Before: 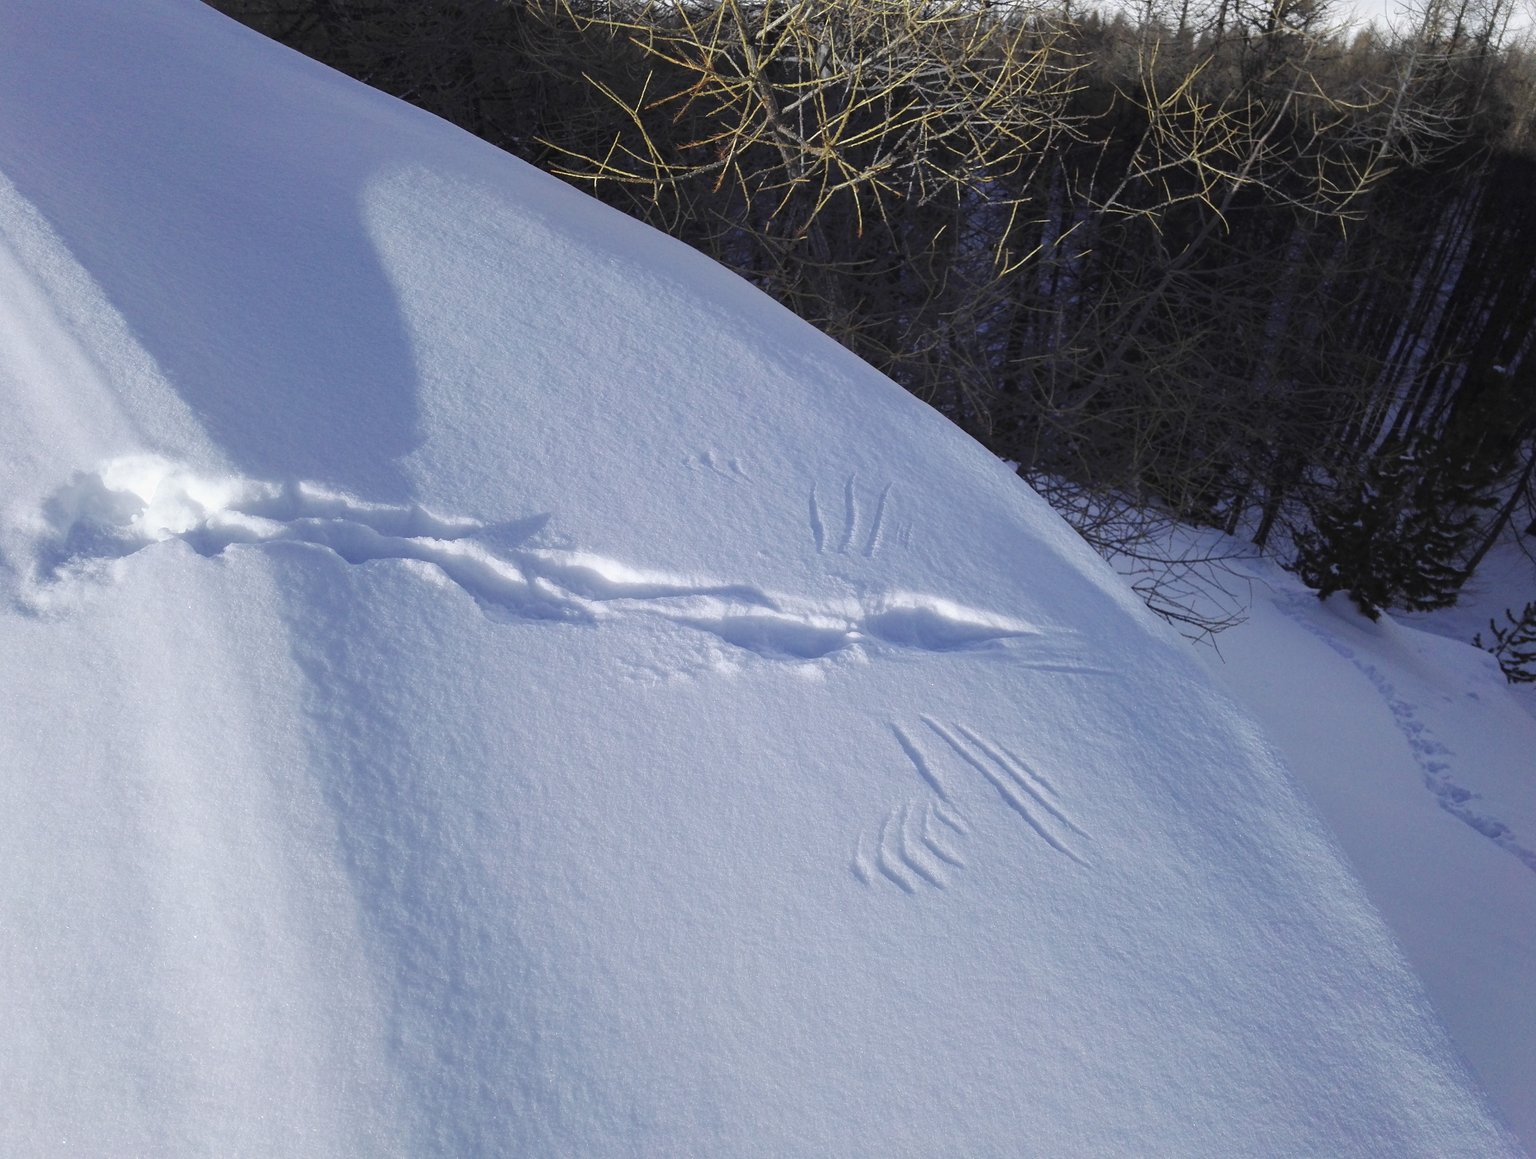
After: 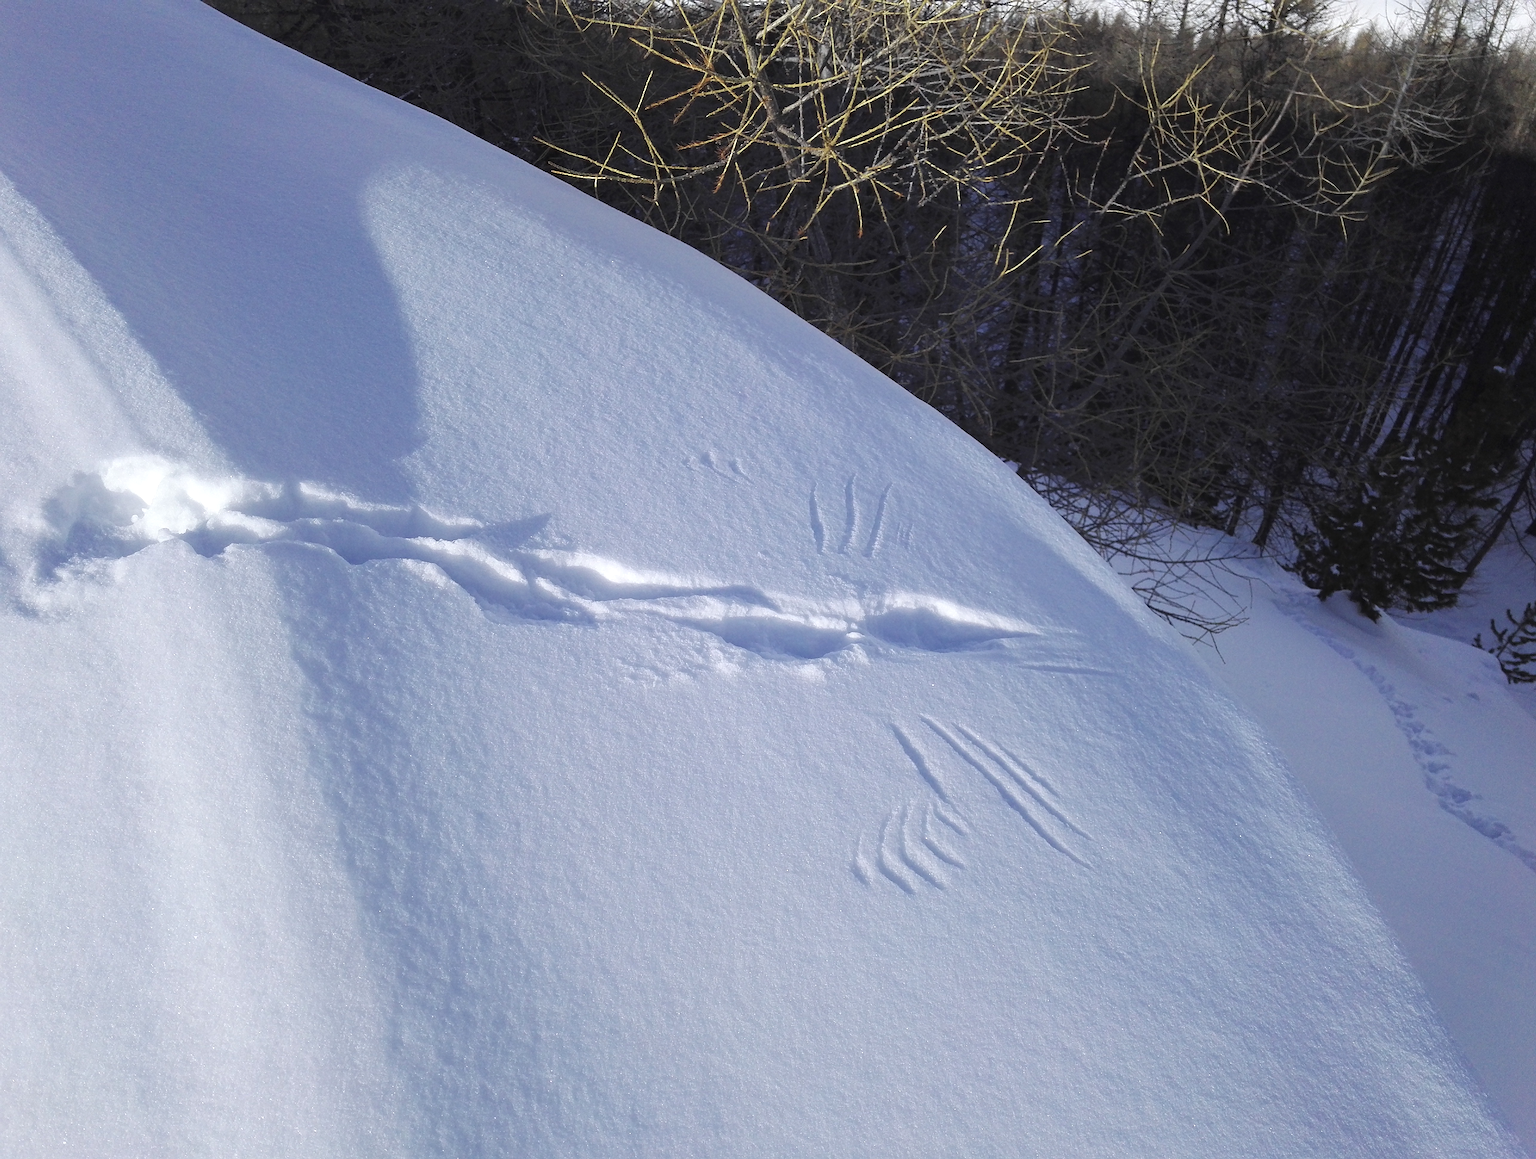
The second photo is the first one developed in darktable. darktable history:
sharpen: on, module defaults
exposure: exposure 0.154 EV, compensate highlight preservation false
